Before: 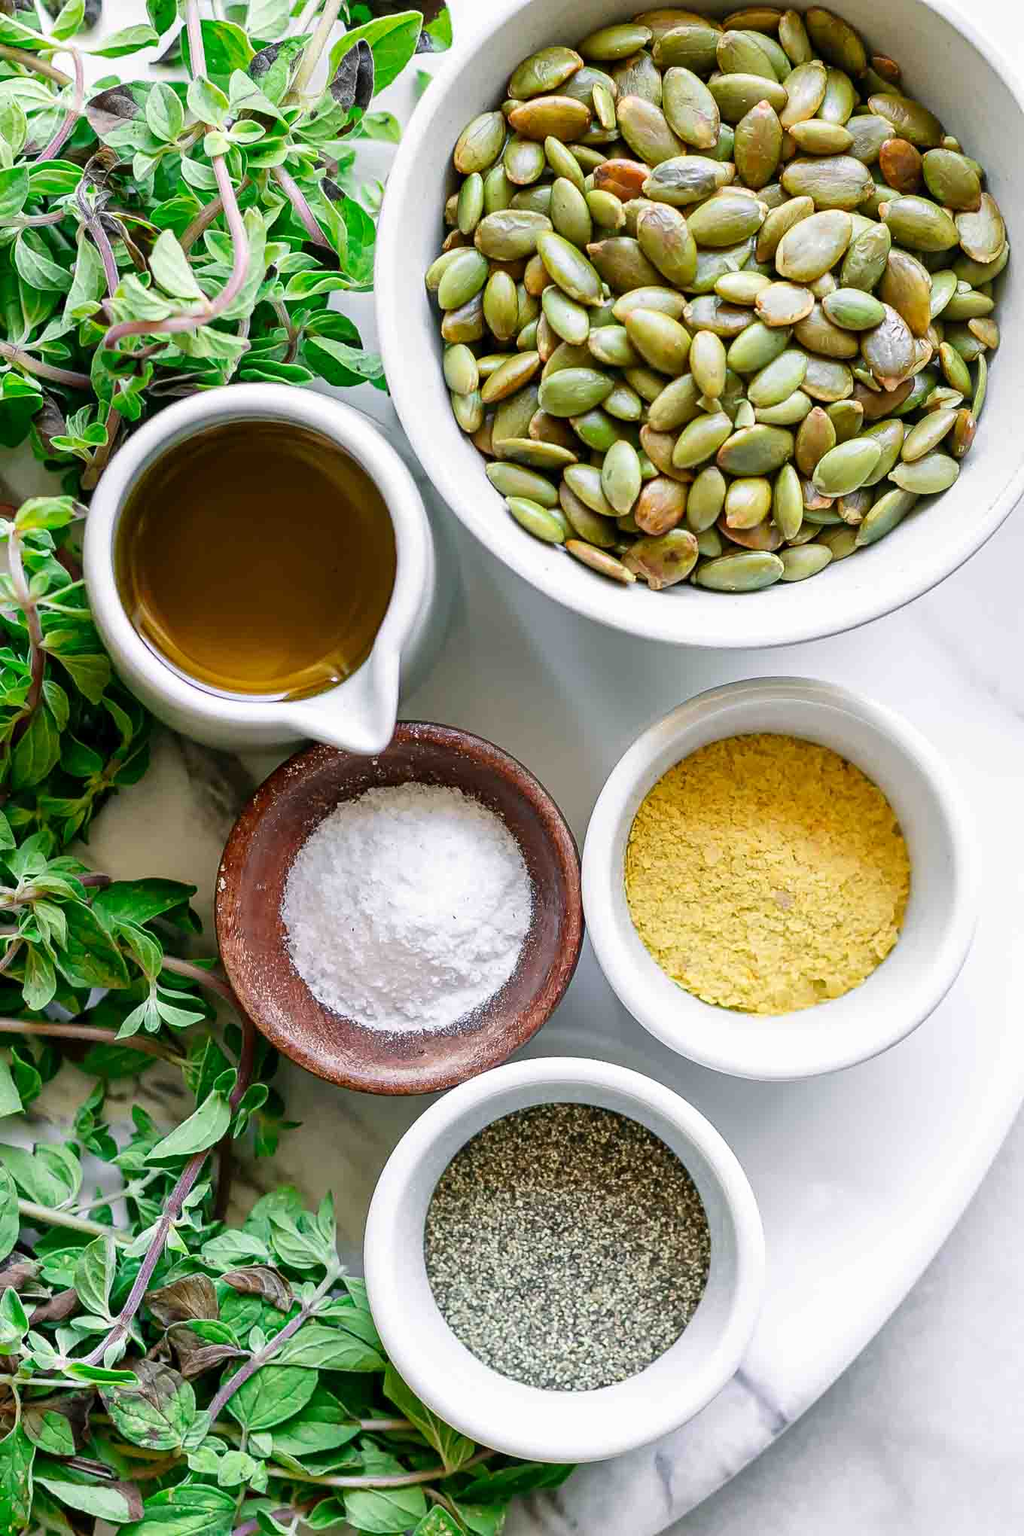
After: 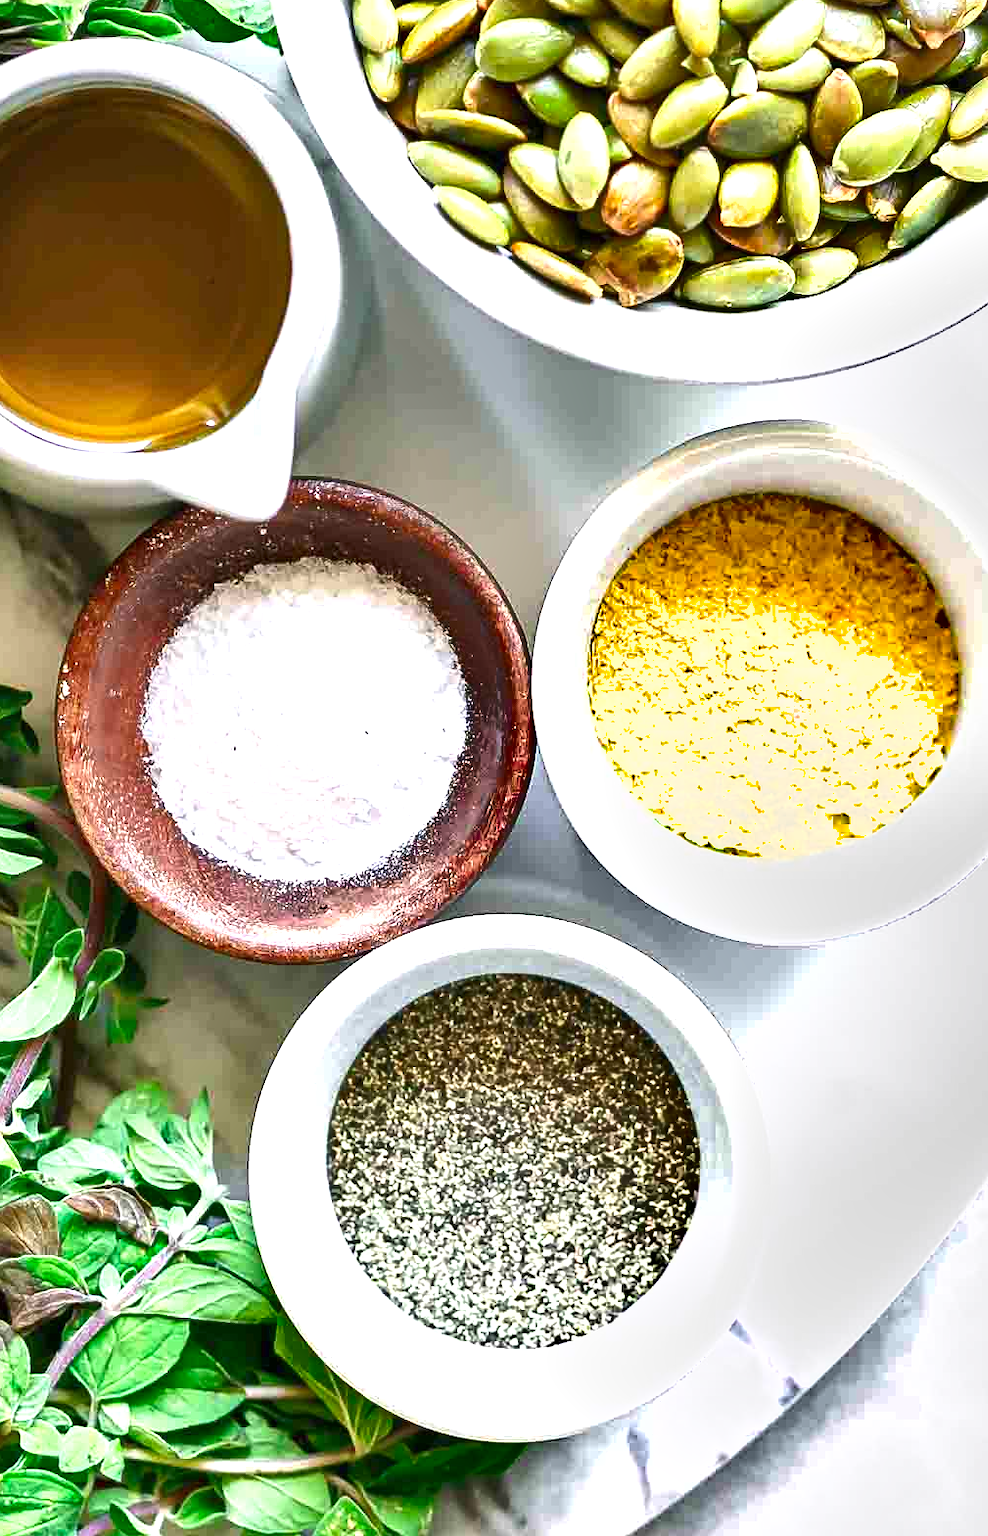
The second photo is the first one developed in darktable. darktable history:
crop: left 16.854%, top 23.072%, right 8.869%
shadows and highlights: soften with gaussian
exposure: black level correction 0, exposure 1.101 EV, compensate highlight preservation false
